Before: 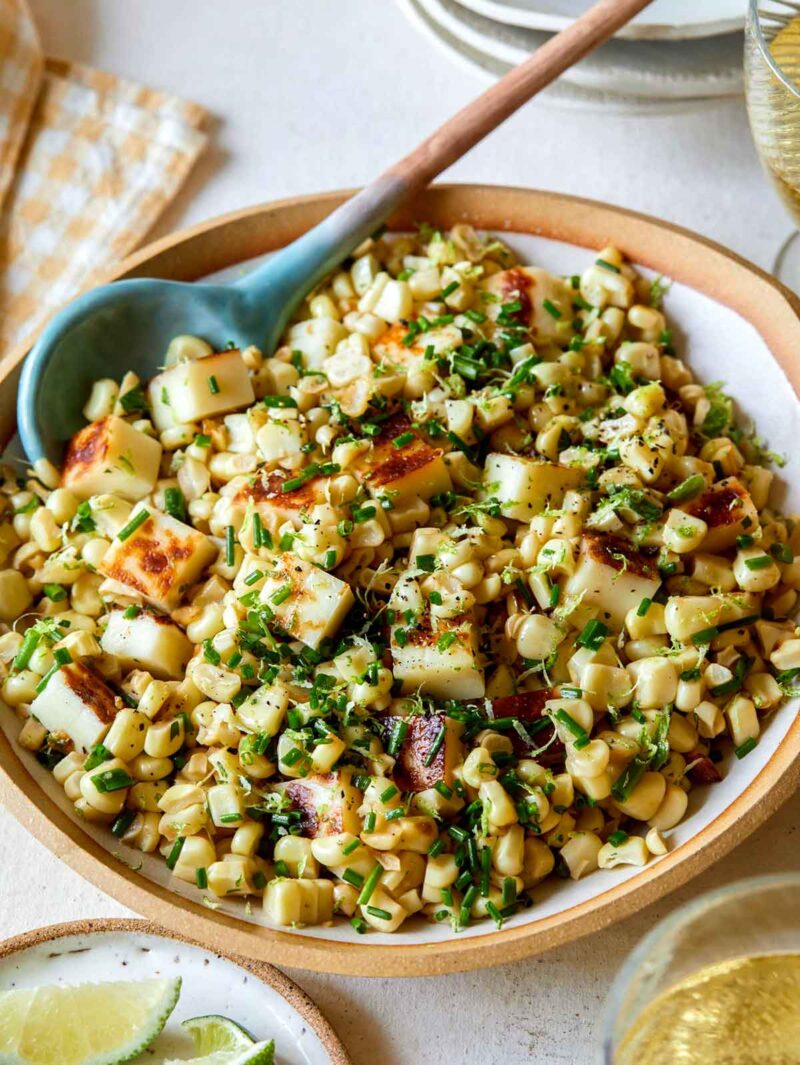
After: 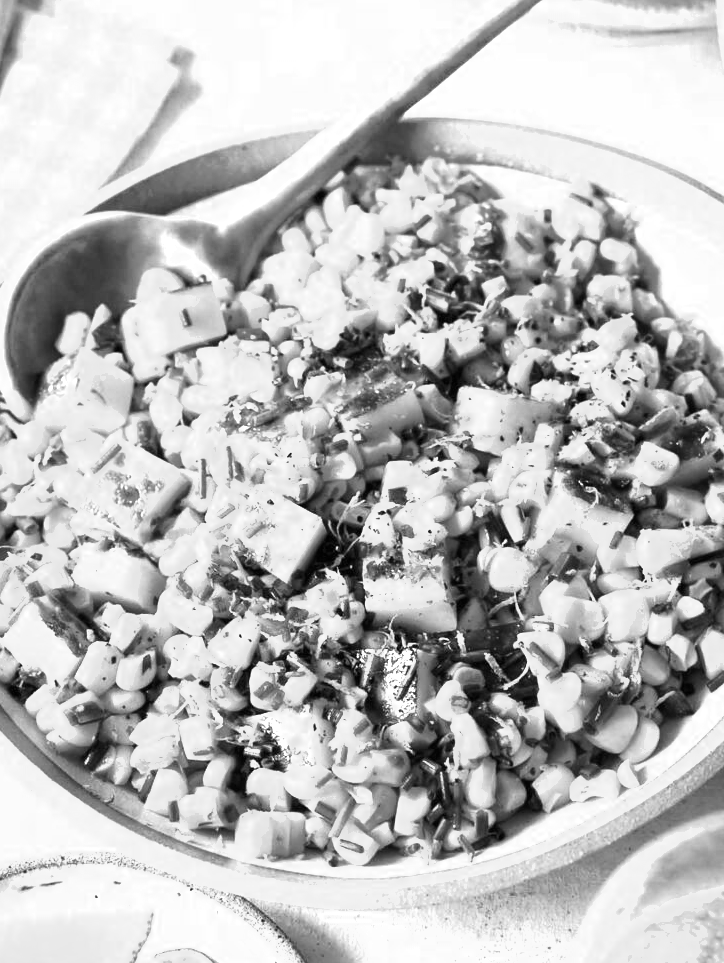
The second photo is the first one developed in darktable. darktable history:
color zones: curves: ch0 [(0, 0.613) (0.01, 0.613) (0.245, 0.448) (0.498, 0.529) (0.642, 0.665) (0.879, 0.777) (0.99, 0.613)]; ch1 [(0, 0) (0.143, 0) (0.286, 0) (0.429, 0) (0.571, 0) (0.714, 0) (0.857, 0)]
tone equalizer: on, module defaults
shadows and highlights: on, module defaults
crop: left 3.518%, top 6.351%, right 5.957%, bottom 3.196%
exposure: black level correction 0, exposure 1.458 EV, compensate highlight preservation false
contrast brightness saturation: contrast 0.294
color correction: highlights a* 8.24, highlights b* 15.56, shadows a* -0.361, shadows b* 26.61
